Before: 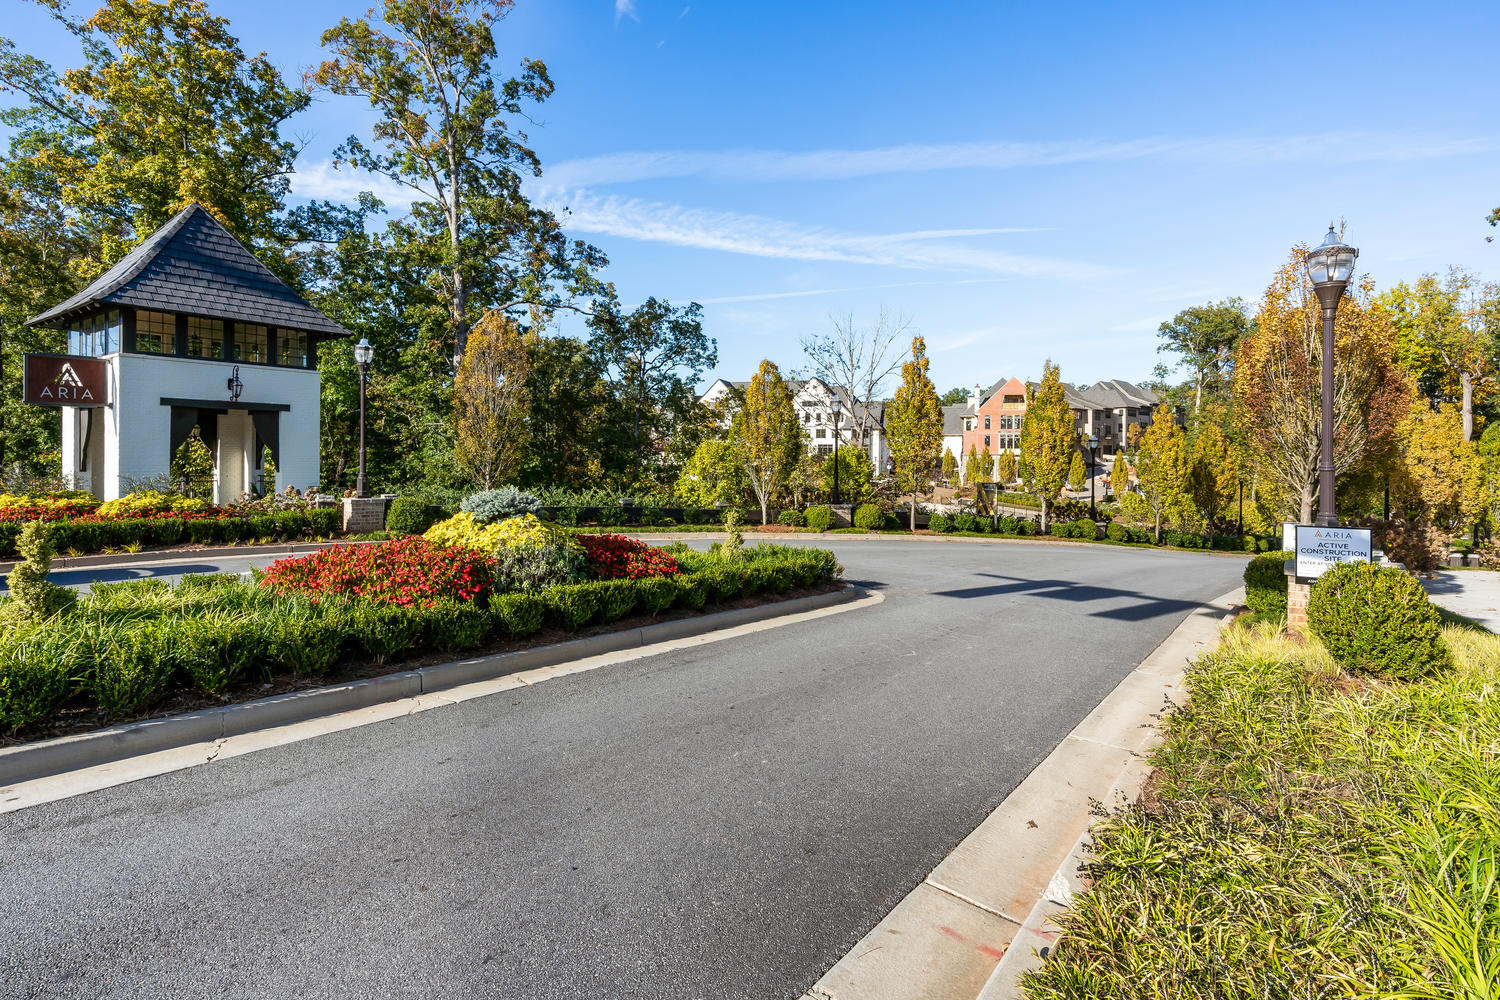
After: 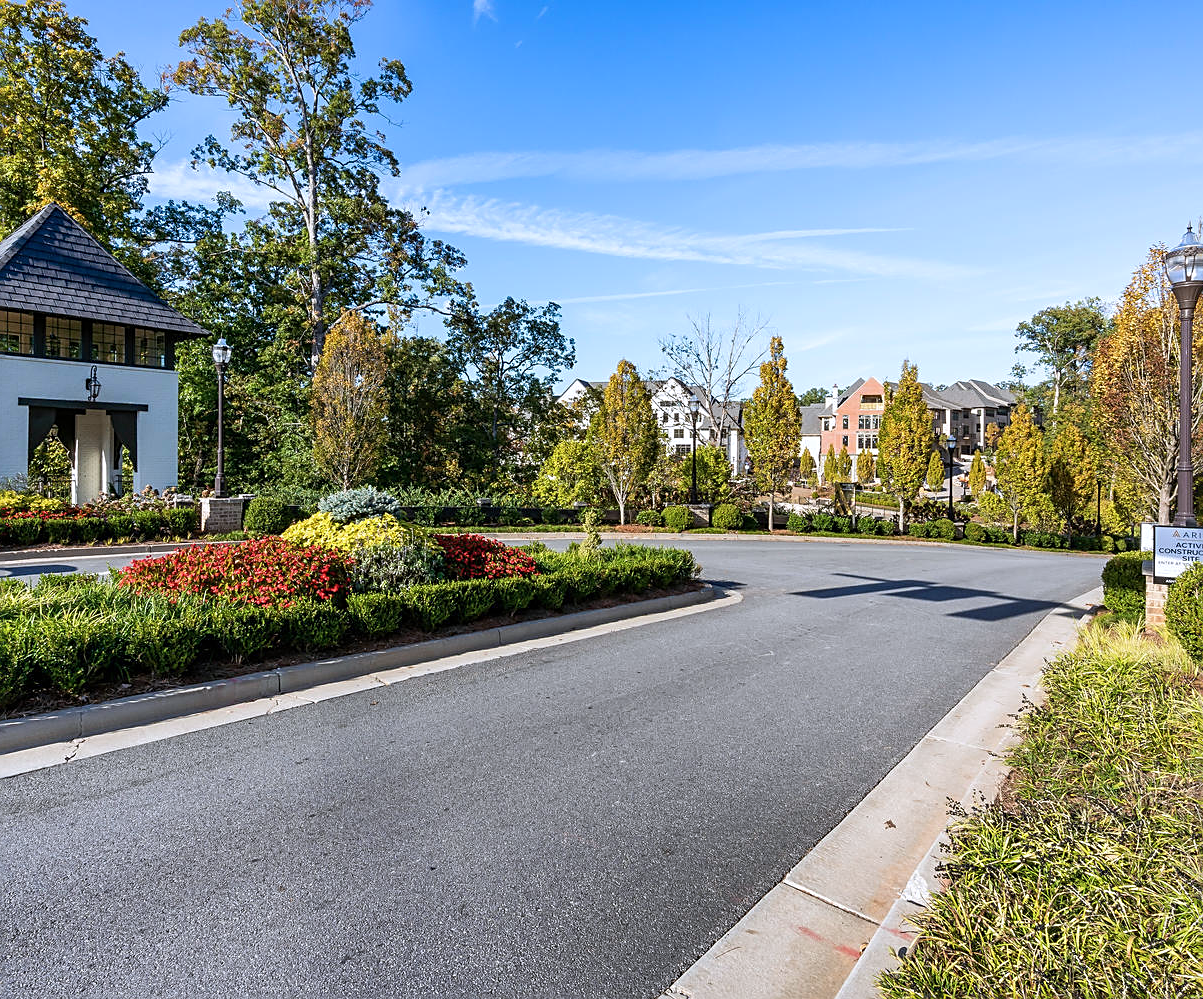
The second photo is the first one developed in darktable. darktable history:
sharpen: on, module defaults
color calibration: illuminant as shot in camera, x 0.358, y 0.373, temperature 4628.91 K
crop and rotate: left 9.504%, right 10.27%
